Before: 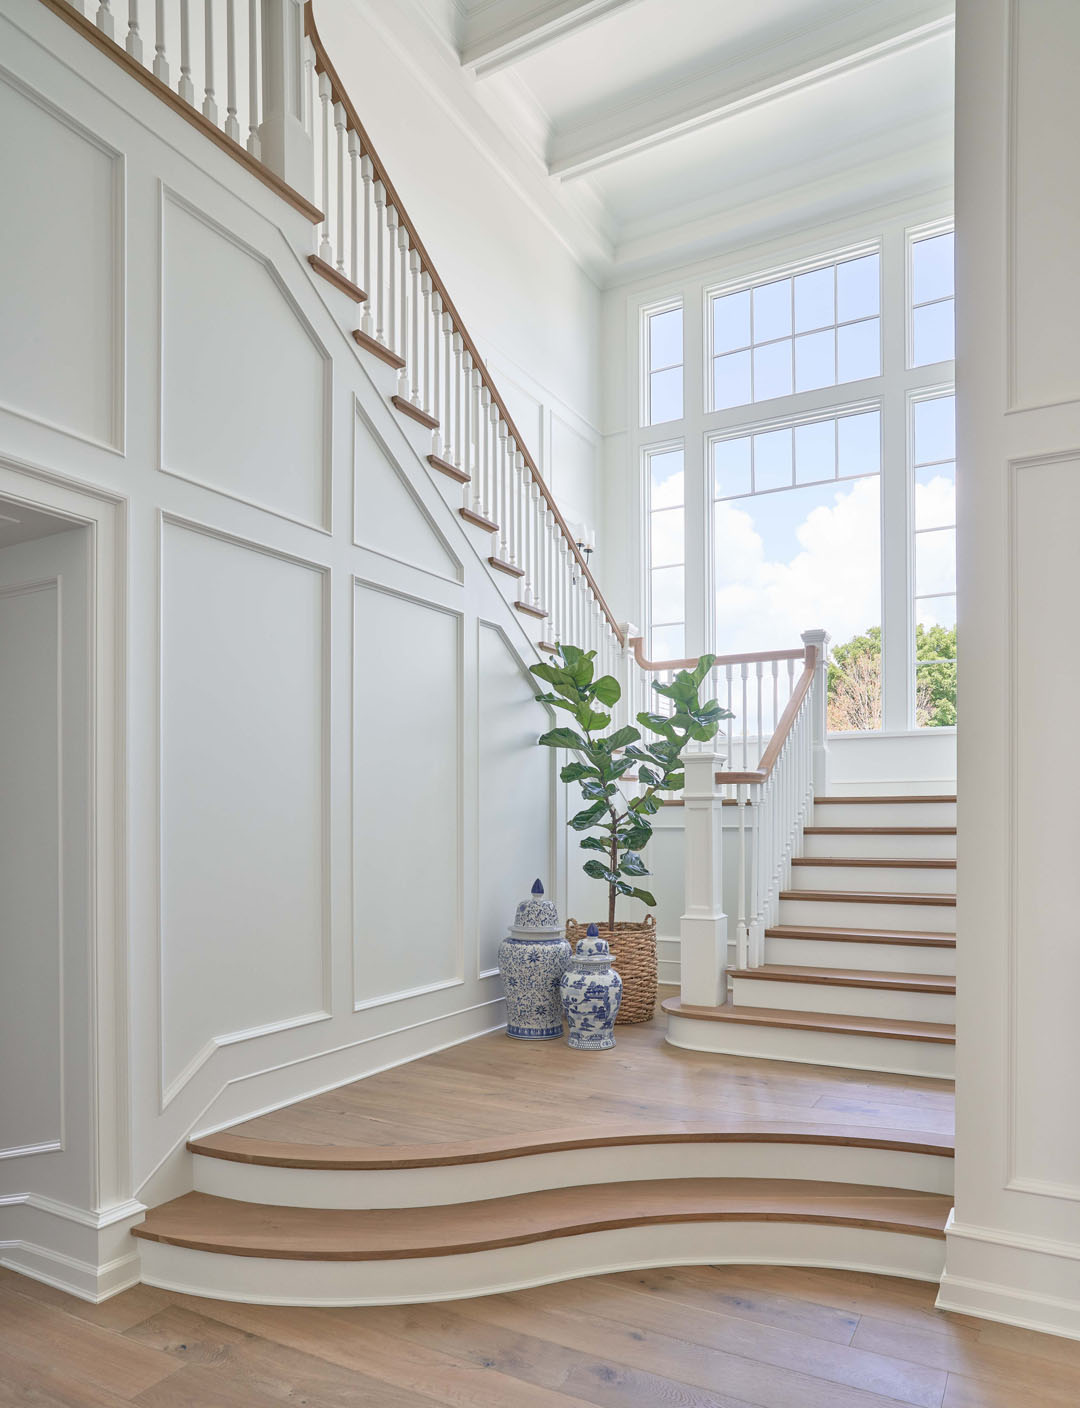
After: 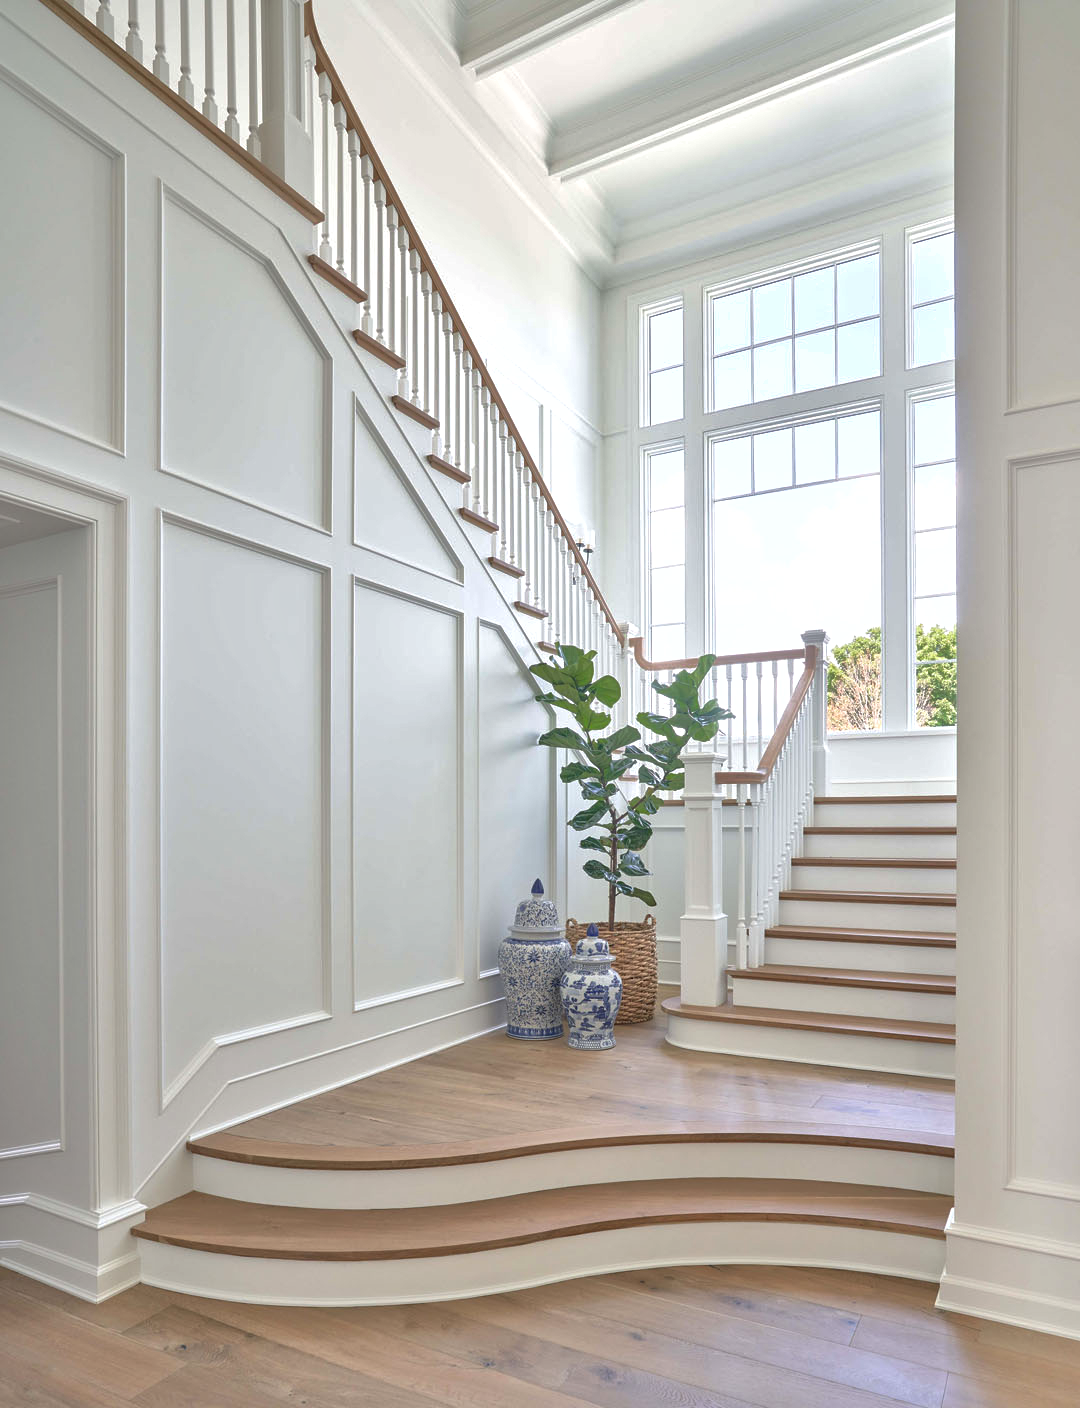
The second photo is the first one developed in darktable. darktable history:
tone equalizer: -8 EV -0.417 EV, -7 EV -0.389 EV, -6 EV -0.333 EV, -5 EV -0.222 EV, -3 EV 0.222 EV, -2 EV 0.333 EV, -1 EV 0.389 EV, +0 EV 0.417 EV, edges refinement/feathering 500, mask exposure compensation -1.57 EV, preserve details no
shadows and highlights: on, module defaults
